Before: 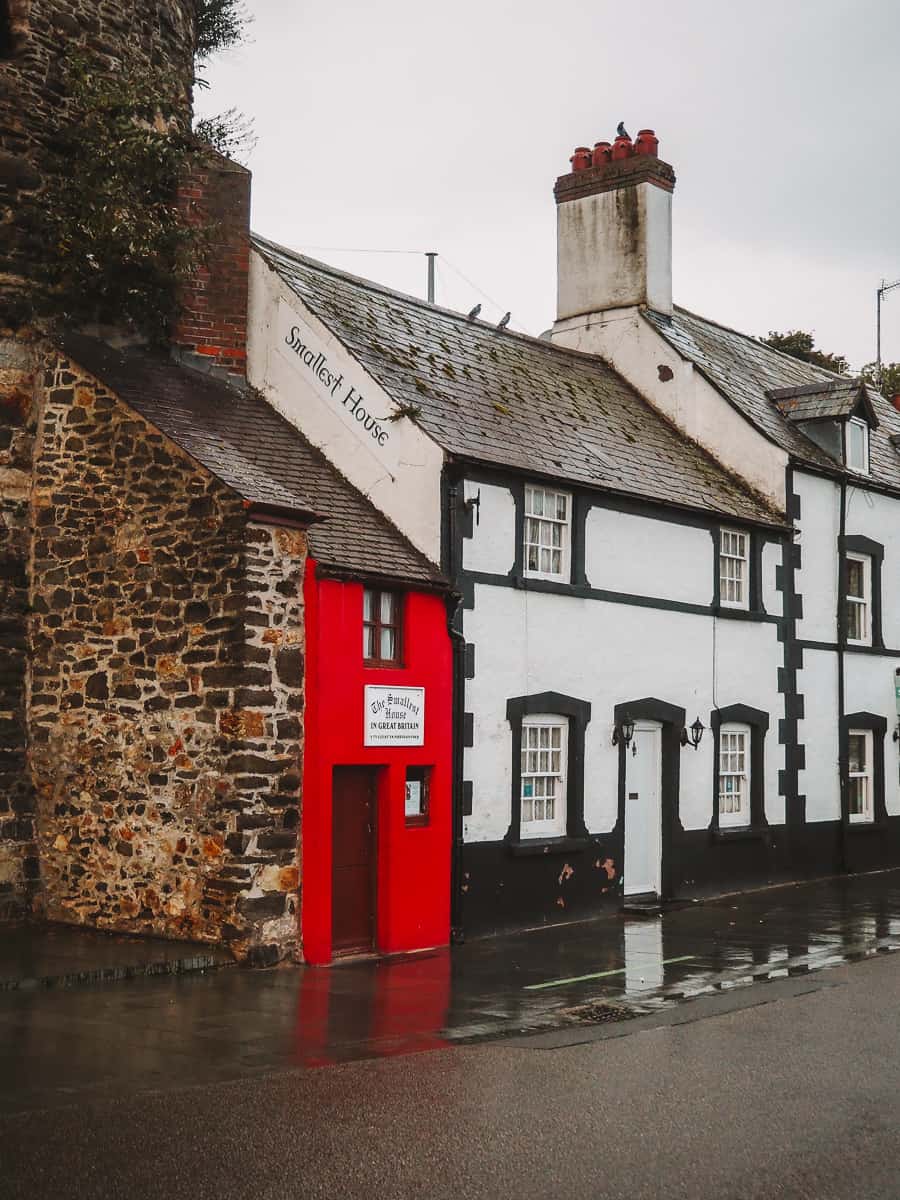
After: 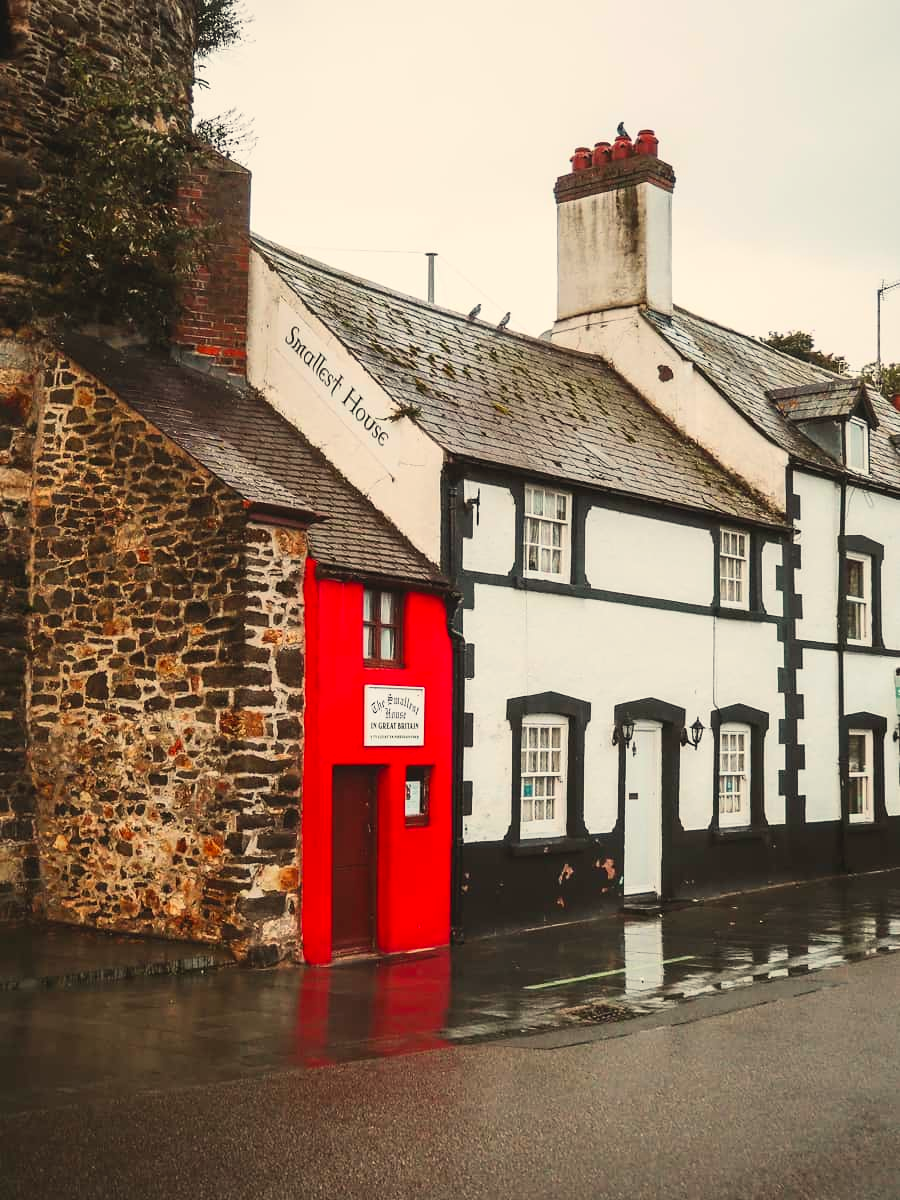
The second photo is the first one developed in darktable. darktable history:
contrast brightness saturation: contrast 0.2, brightness 0.16, saturation 0.22
white balance: red 1.029, blue 0.92
